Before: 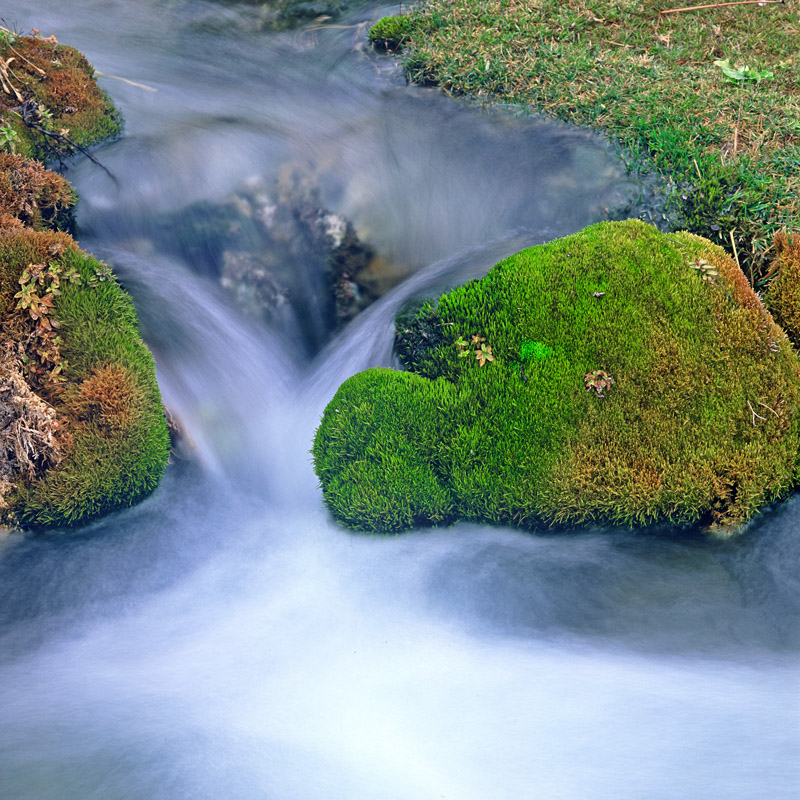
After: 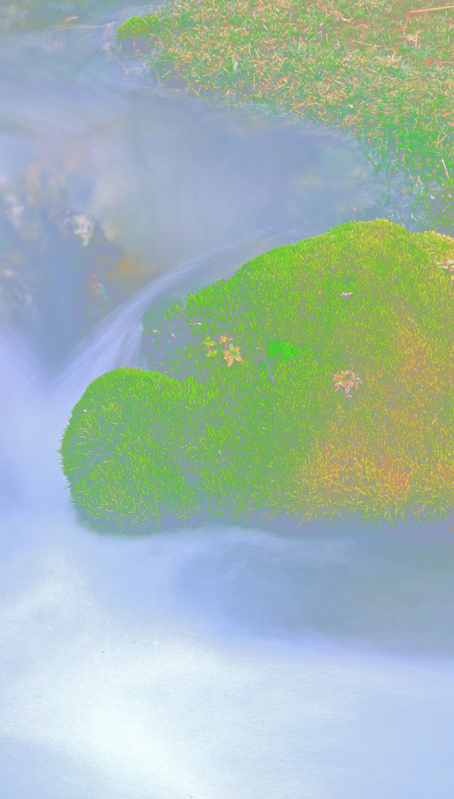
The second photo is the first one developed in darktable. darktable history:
crop: left 31.538%, top 0.025%, right 11.678%
tone curve: curves: ch0 [(0, 0) (0.003, 0.626) (0.011, 0.626) (0.025, 0.63) (0.044, 0.631) (0.069, 0.632) (0.1, 0.636) (0.136, 0.637) (0.177, 0.641) (0.224, 0.642) (0.277, 0.646) (0.335, 0.649) (0.399, 0.661) (0.468, 0.679) (0.543, 0.702) (0.623, 0.732) (0.709, 0.769) (0.801, 0.804) (0.898, 0.847) (1, 1)], color space Lab, independent channels, preserve colors none
